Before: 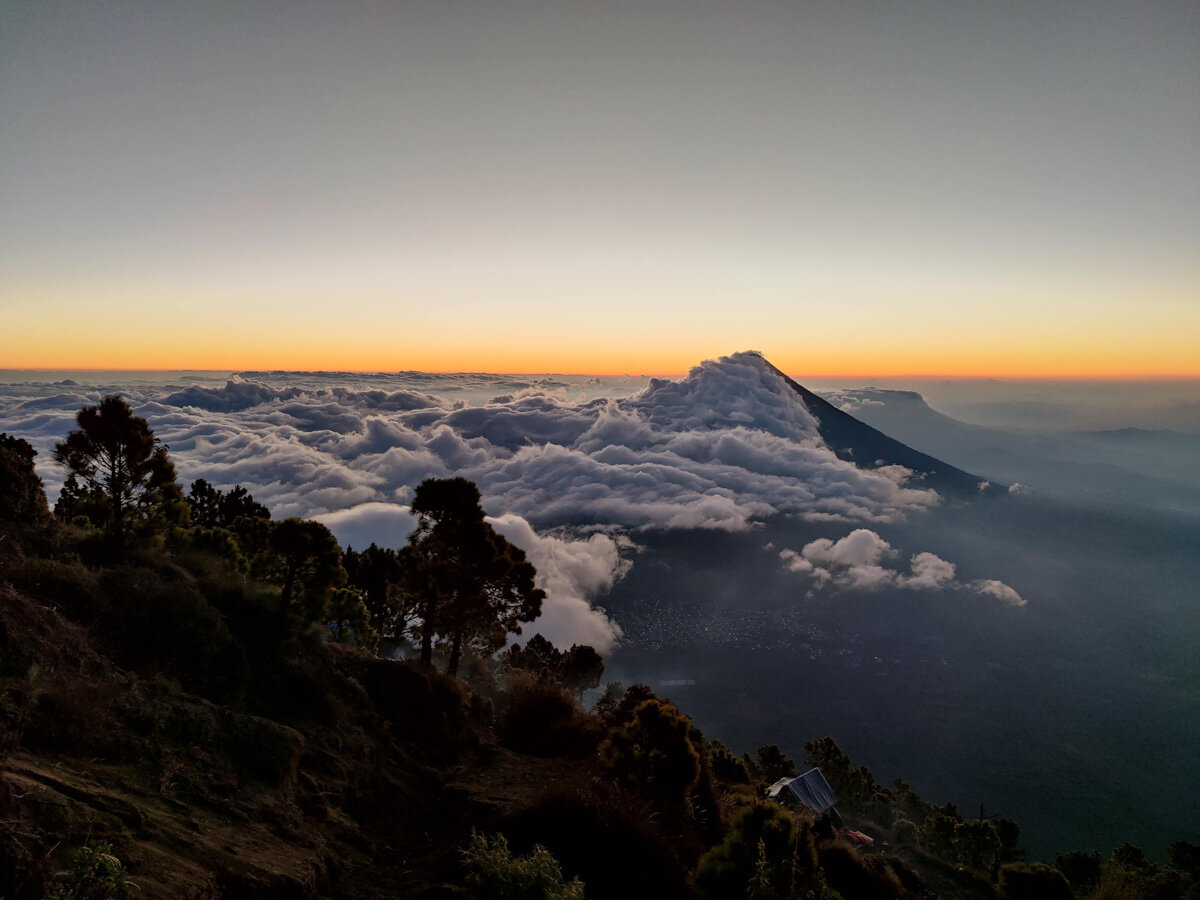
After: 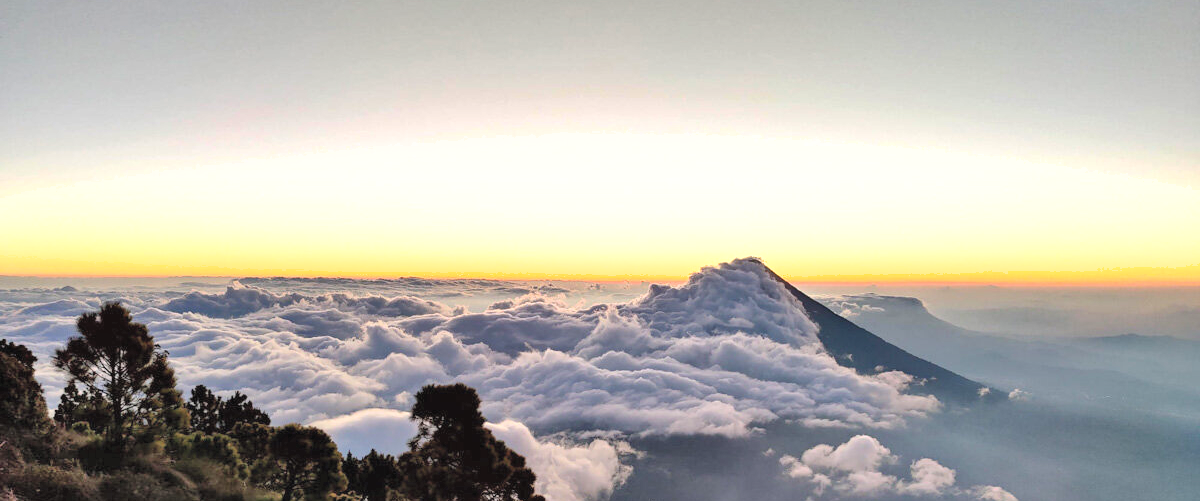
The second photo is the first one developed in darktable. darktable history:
shadows and highlights: shadows 52.49, soften with gaussian
crop and rotate: top 10.555%, bottom 33.692%
exposure: black level correction 0, exposure 0.888 EV, compensate highlight preservation false
contrast brightness saturation: brightness 0.286
